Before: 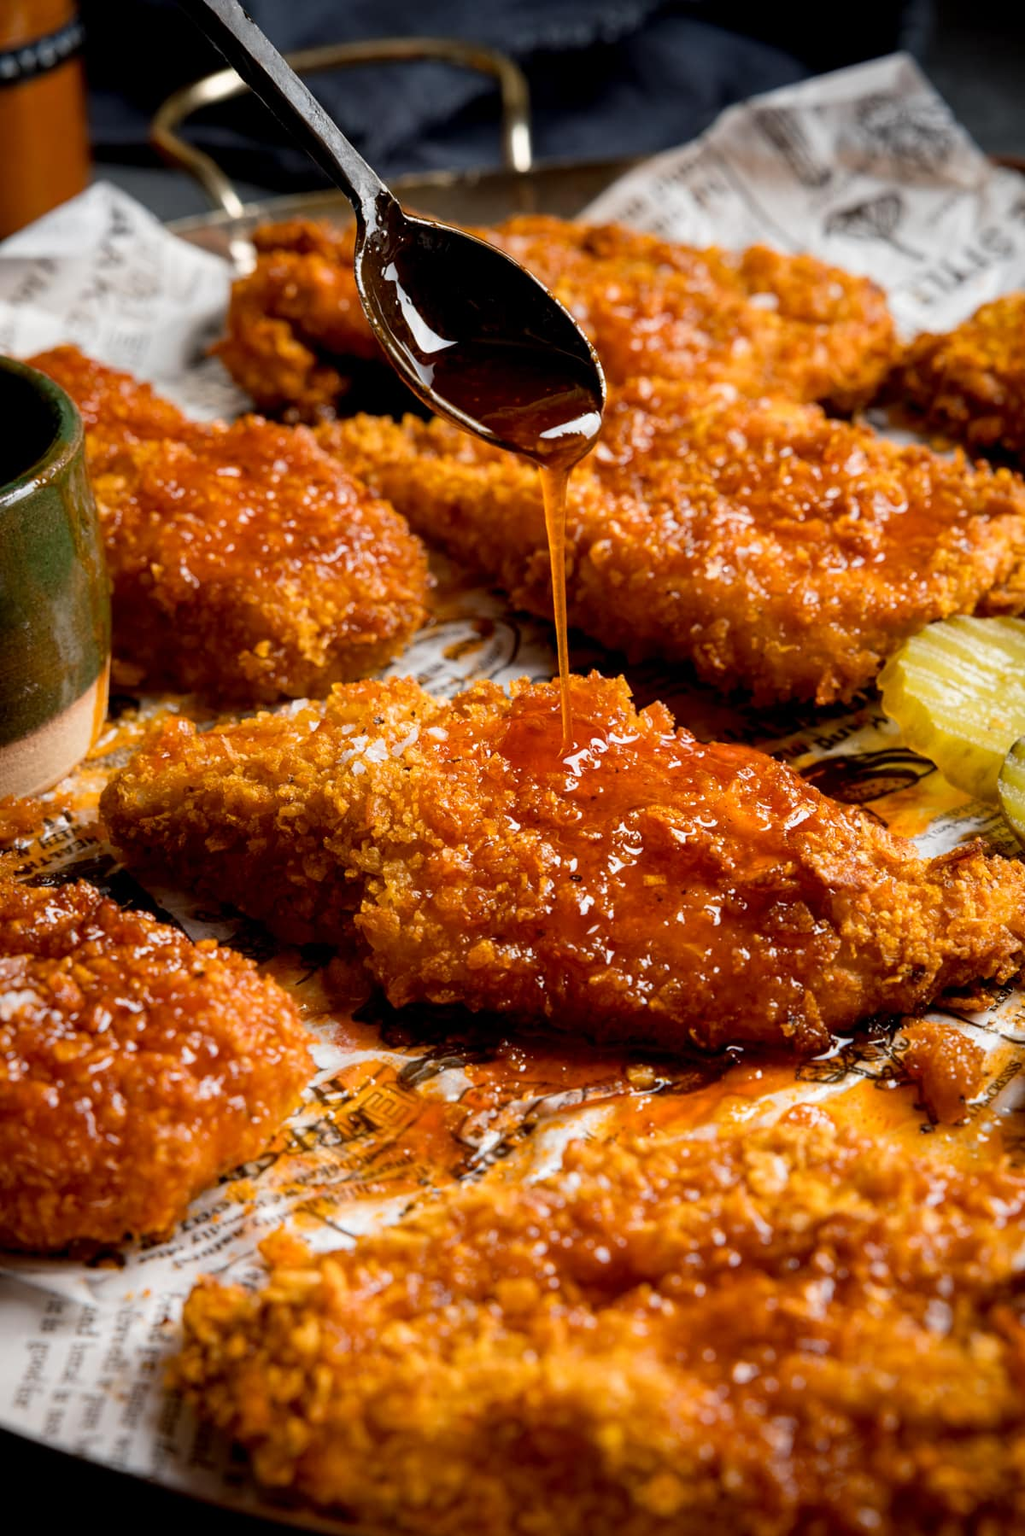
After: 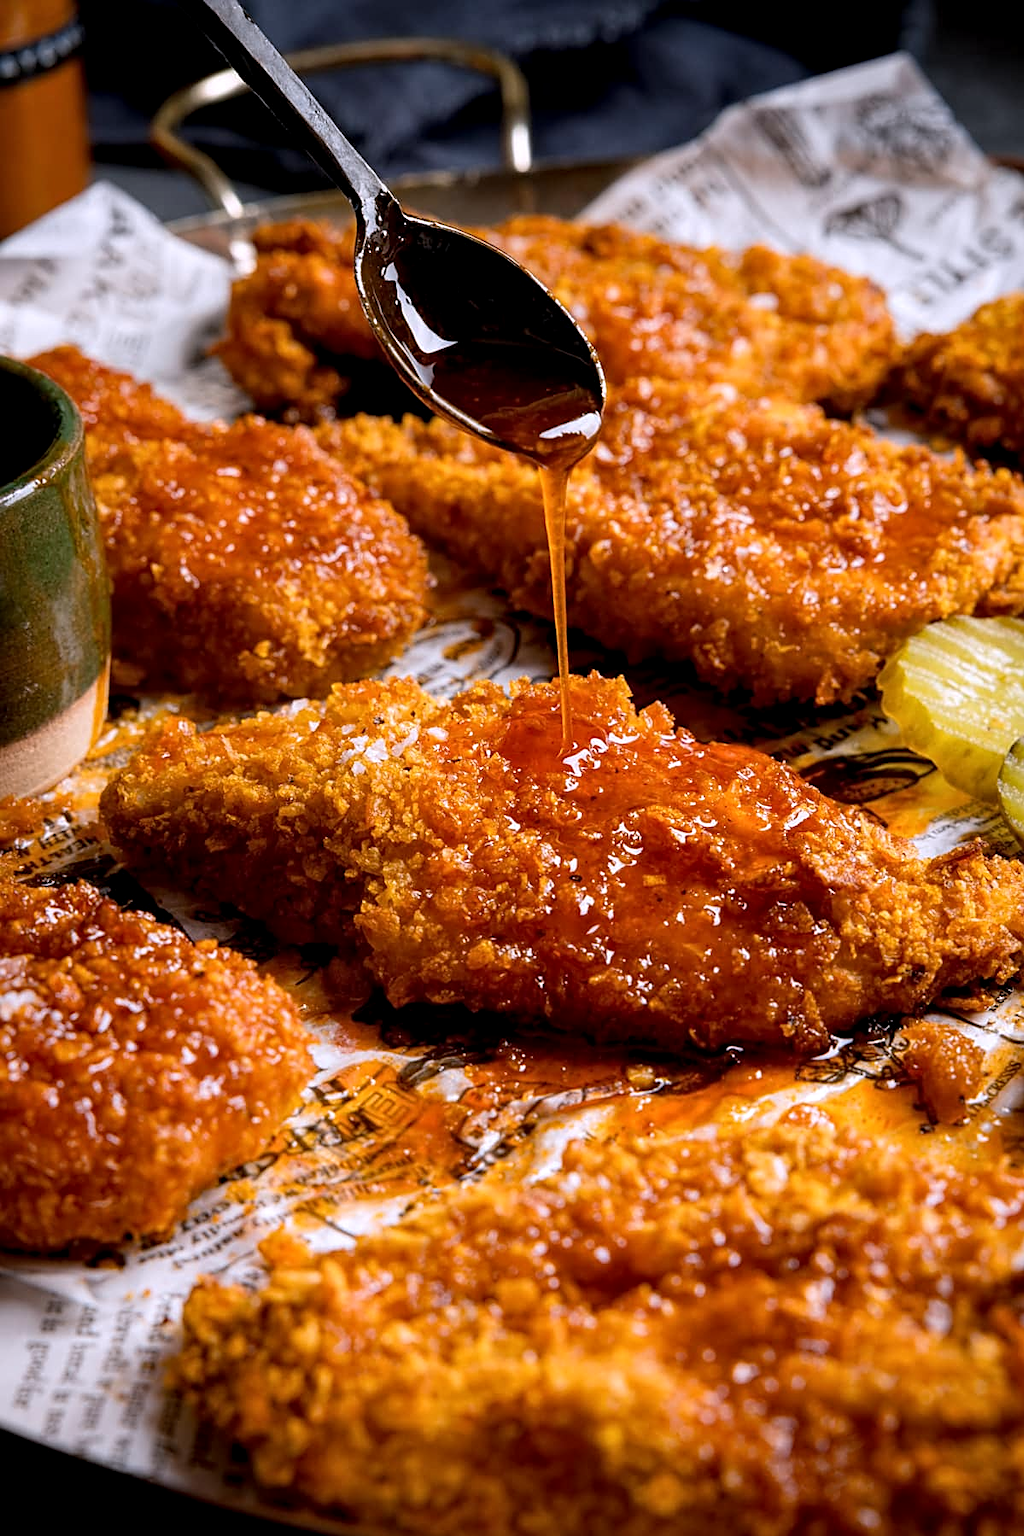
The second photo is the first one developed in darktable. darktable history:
white balance: red 1.004, blue 1.096
local contrast: highlights 100%, shadows 100%, detail 120%, midtone range 0.2
sharpen: on, module defaults
